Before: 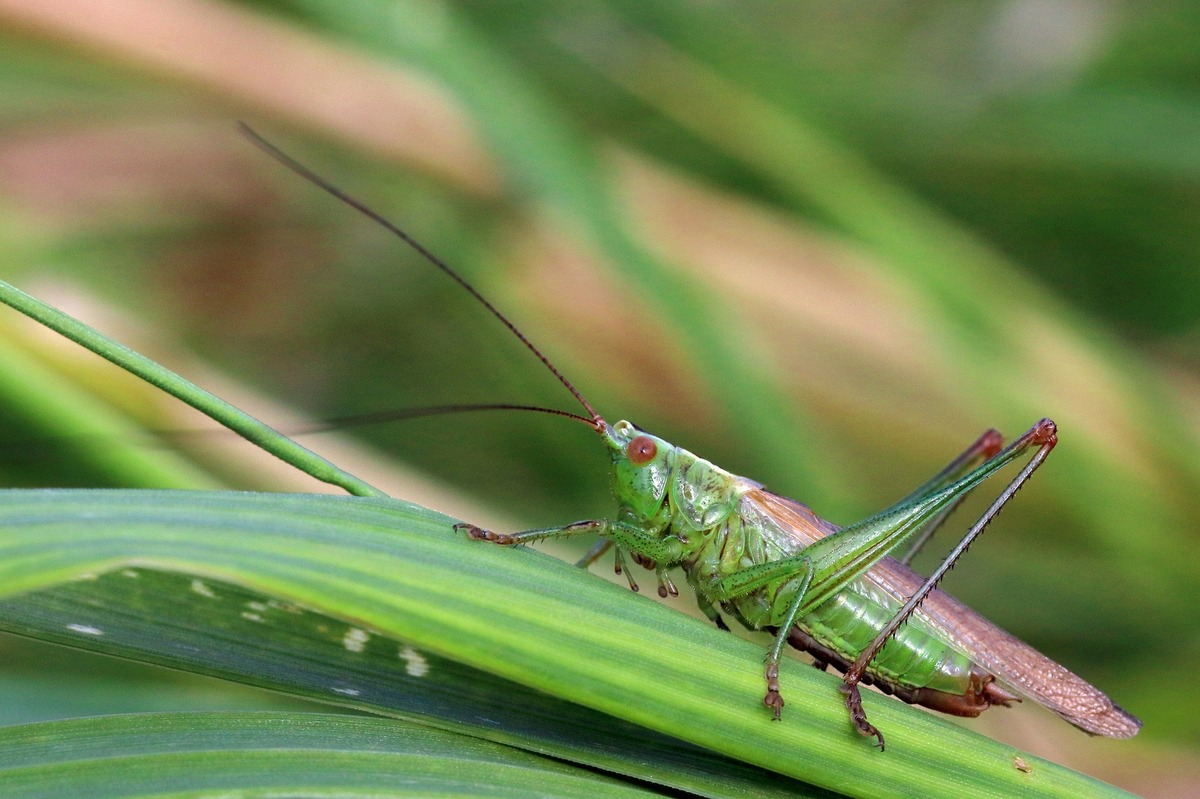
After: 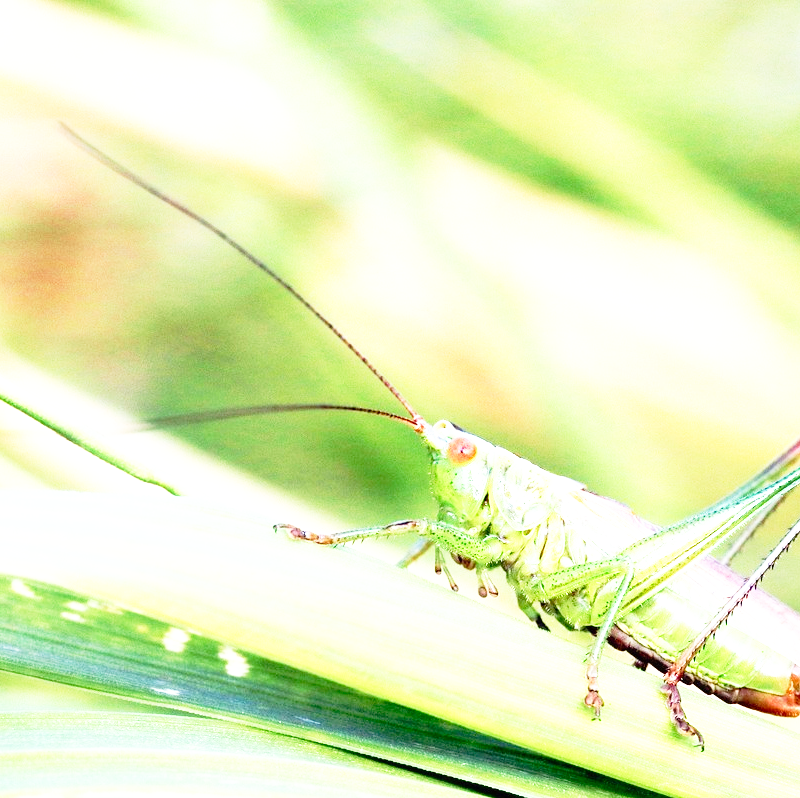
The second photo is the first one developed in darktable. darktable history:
base curve: curves: ch0 [(0, 0) (0.012, 0.01) (0.073, 0.168) (0.31, 0.711) (0.645, 0.957) (1, 1)], preserve colors none
crop and rotate: left 15.012%, right 18.253%
exposure: black level correction 0, exposure 1.599 EV, compensate exposure bias true, compensate highlight preservation false
